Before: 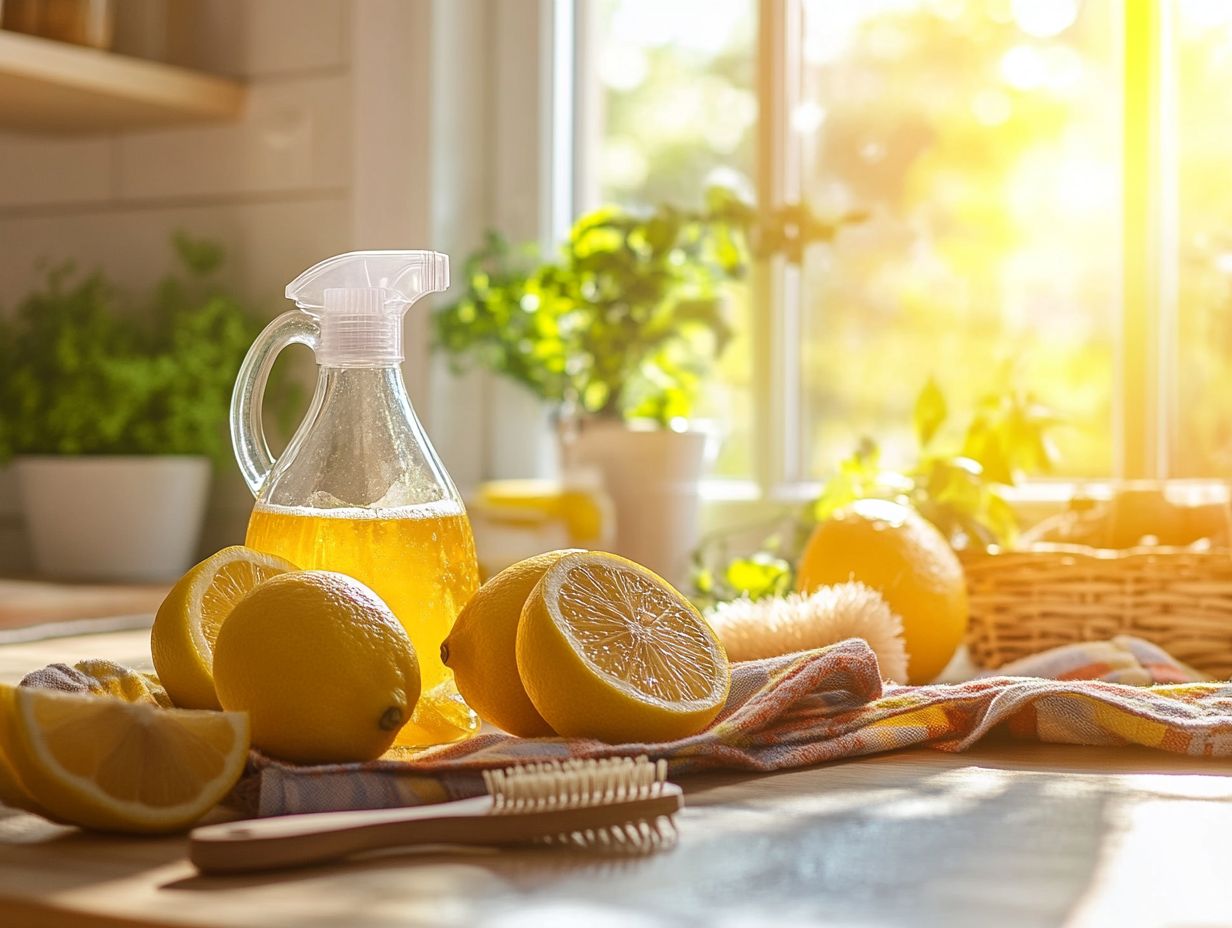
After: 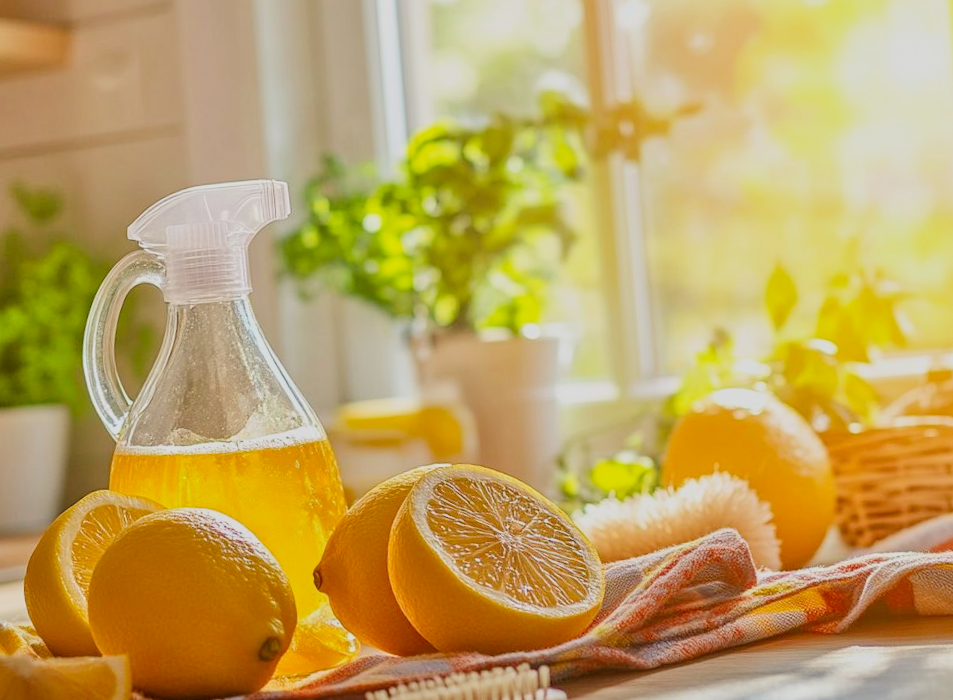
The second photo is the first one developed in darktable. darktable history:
rotate and perspective: rotation -5°, crop left 0.05, crop right 0.952, crop top 0.11, crop bottom 0.89
crop: left 9.929%, top 3.475%, right 9.188%, bottom 9.529%
filmic rgb: black relative exposure -7.65 EV, white relative exposure 4.56 EV, hardness 3.61
tone equalizer: -7 EV 0.15 EV, -6 EV 0.6 EV, -5 EV 1.15 EV, -4 EV 1.33 EV, -3 EV 1.15 EV, -2 EV 0.6 EV, -1 EV 0.15 EV, mask exposure compensation -0.5 EV
contrast brightness saturation: contrast 0.13, brightness -0.05, saturation 0.16
local contrast: detail 110%
